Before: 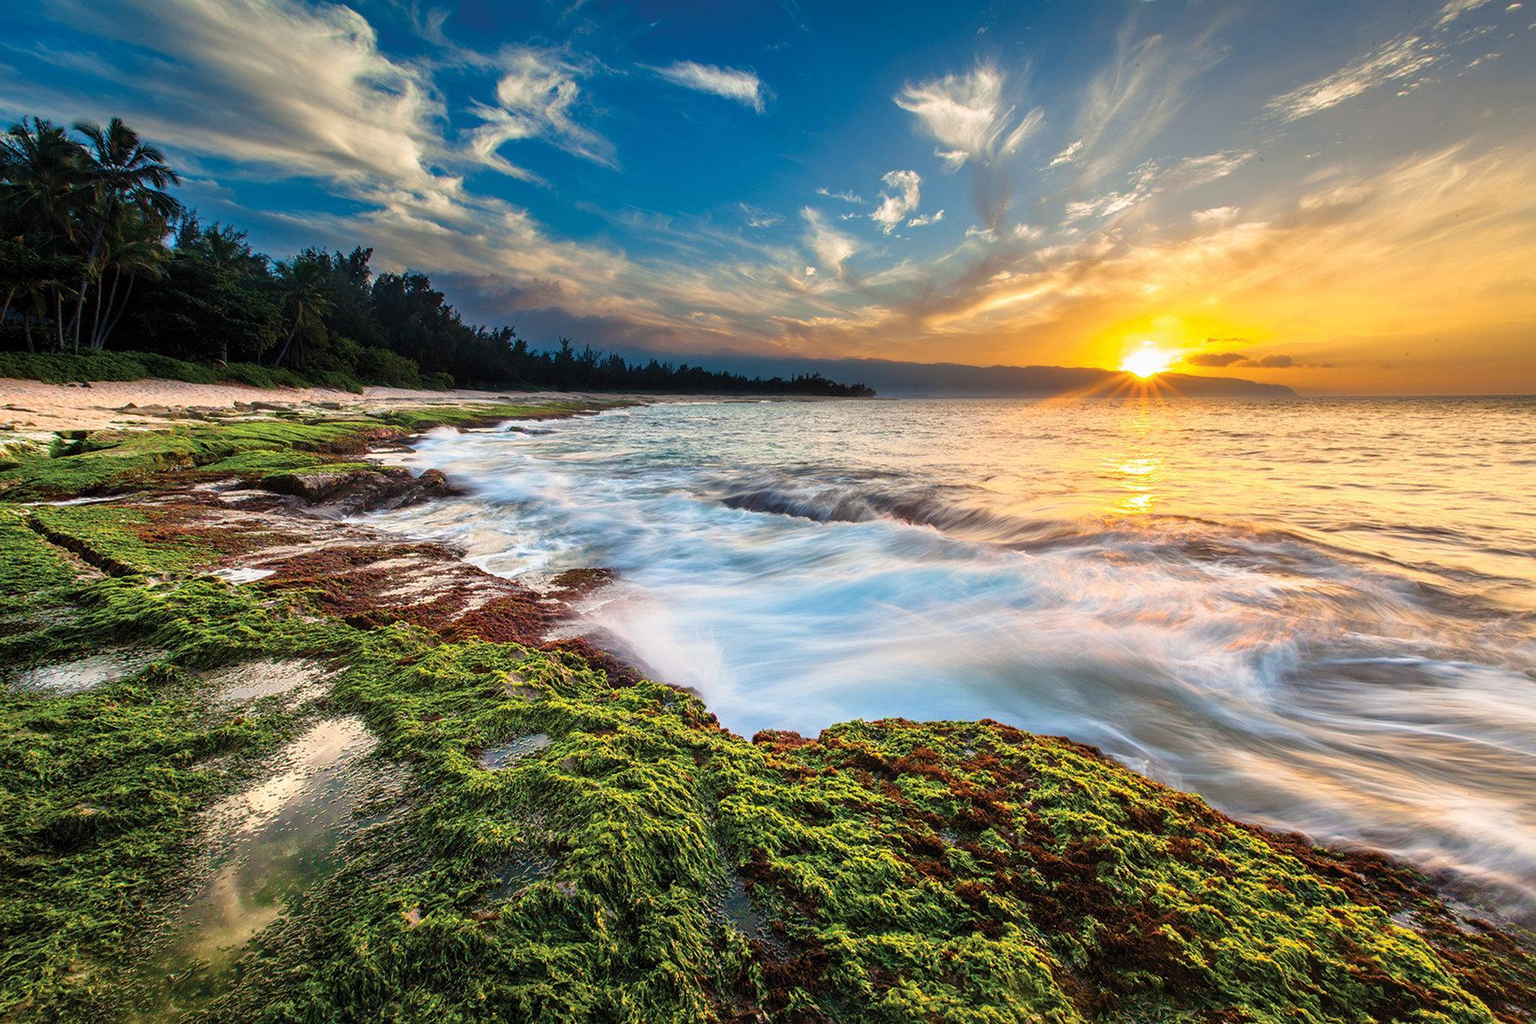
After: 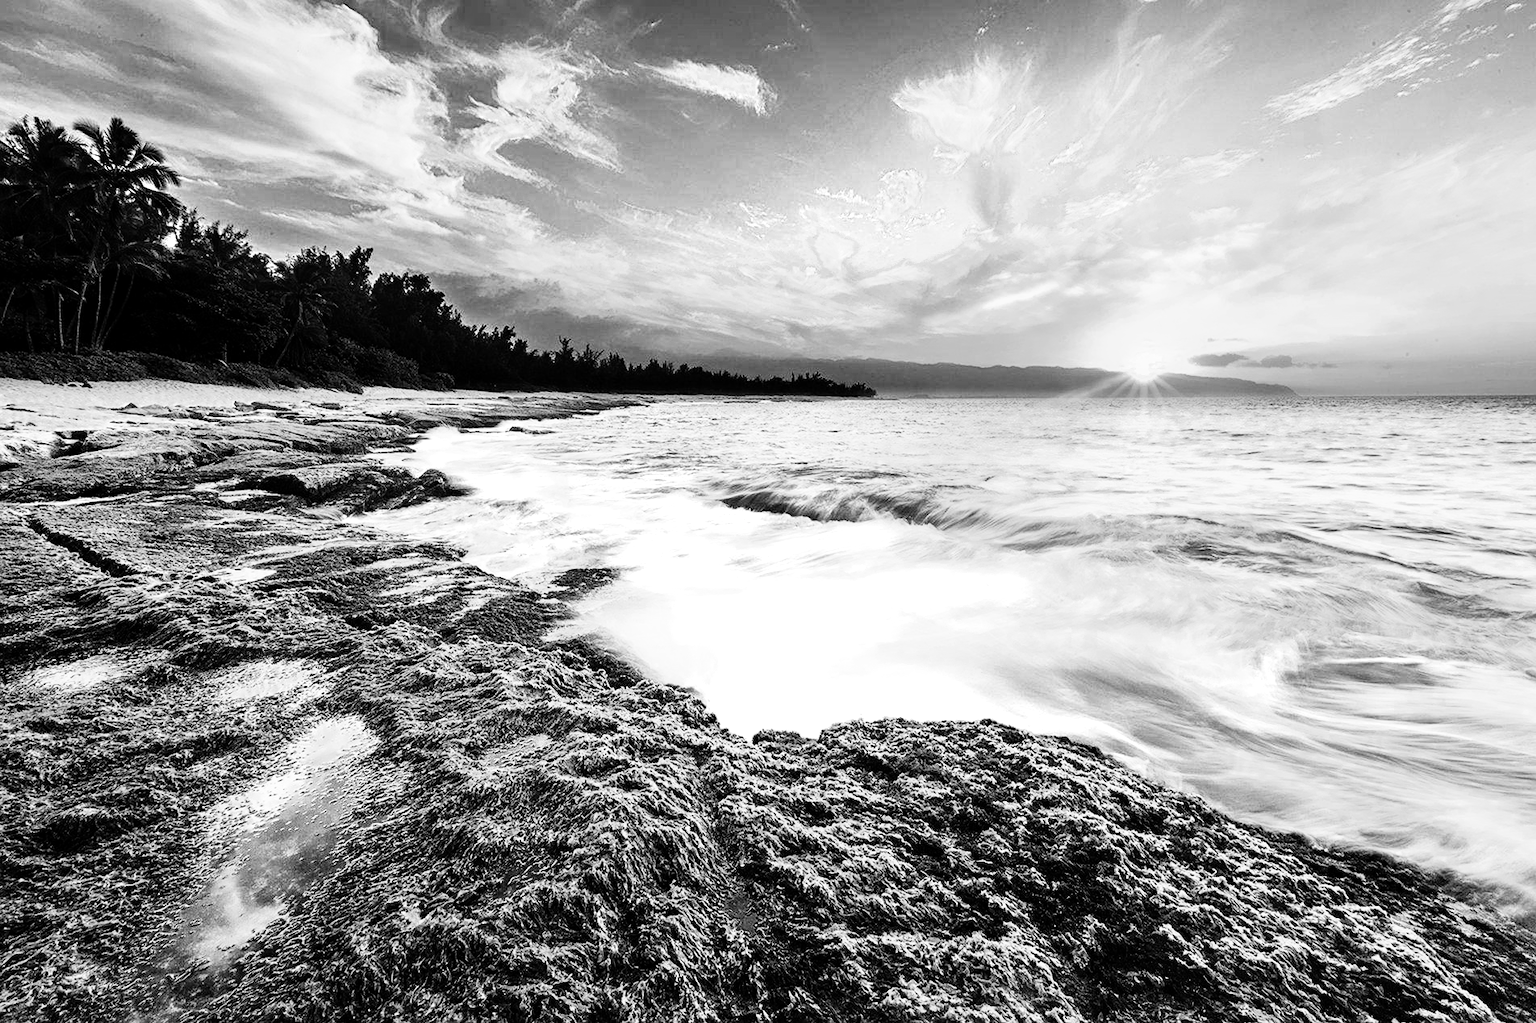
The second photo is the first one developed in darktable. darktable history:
color balance rgb: shadows lift › chroma 1%, shadows lift › hue 113°, highlights gain › chroma 0.2%, highlights gain › hue 333°, perceptual saturation grading › global saturation 20%, perceptual saturation grading › highlights -25%, perceptual saturation grading › shadows 25%, contrast -10%
color zones: curves: ch0 [(0, 0.5) (0.125, 0.4) (0.25, 0.5) (0.375, 0.4) (0.5, 0.4) (0.625, 0.6) (0.75, 0.6) (0.875, 0.5)]; ch1 [(0, 0.4) (0.125, 0.5) (0.25, 0.4) (0.375, 0.4) (0.5, 0.4) (0.625, 0.4) (0.75, 0.5) (0.875, 0.4)]; ch2 [(0, 0.6) (0.125, 0.5) (0.25, 0.5) (0.375, 0.6) (0.5, 0.6) (0.625, 0.5) (0.75, 0.5) (0.875, 0.5)]
denoise (profiled): strength 1.2, preserve shadows 0, a [-1, 0, 0], y [[0.5 ×7] ×4, [0 ×7], [0.5 ×7]], compensate highlight preservation false
monochrome: on, module defaults
rgb curve: curves: ch0 [(0, 0) (0.21, 0.15) (0.24, 0.21) (0.5, 0.75) (0.75, 0.96) (0.89, 0.99) (1, 1)]; ch1 [(0, 0.02) (0.21, 0.13) (0.25, 0.2) (0.5, 0.67) (0.75, 0.9) (0.89, 0.97) (1, 1)]; ch2 [(0, 0.02) (0.21, 0.13) (0.25, 0.2) (0.5, 0.67) (0.75, 0.9) (0.89, 0.97) (1, 1)], compensate middle gray true
sharpen: amount 0.2
contrast equalizer: octaves 7, y [[0.6 ×6], [0.55 ×6], [0 ×6], [0 ×6], [0 ×6]], mix 0.15
